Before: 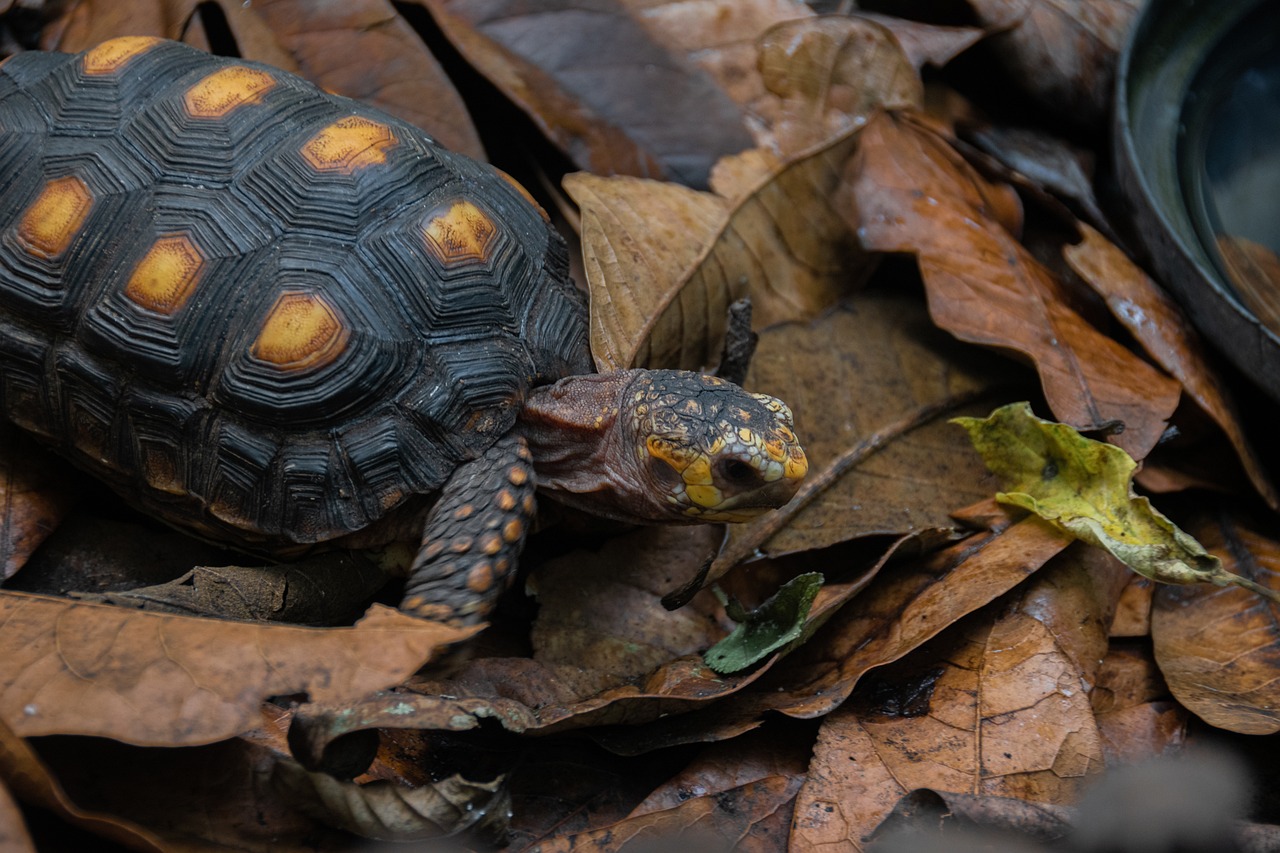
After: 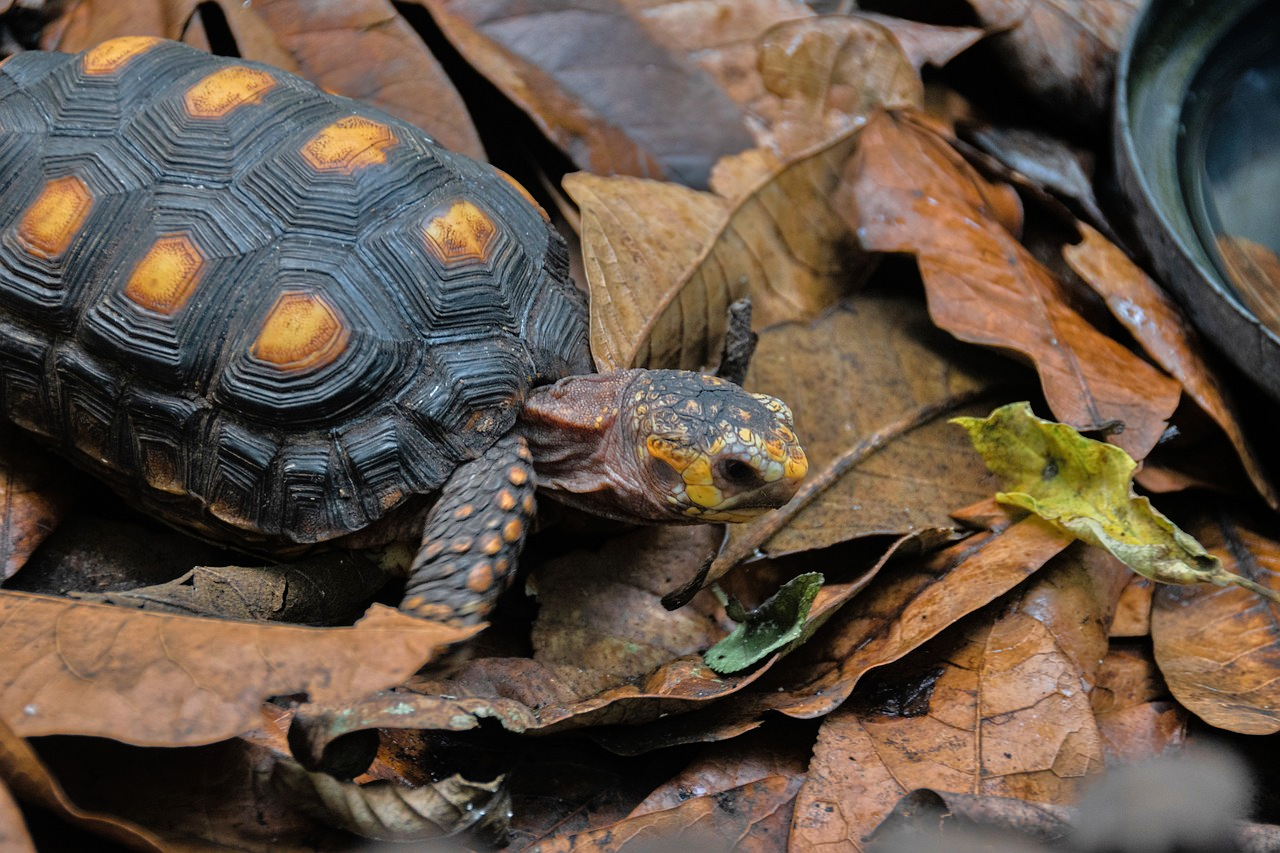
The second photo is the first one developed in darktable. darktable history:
tone equalizer: -7 EV 0.155 EV, -6 EV 0.633 EV, -5 EV 1.13 EV, -4 EV 1.36 EV, -3 EV 1.16 EV, -2 EV 0.6 EV, -1 EV 0.153 EV
